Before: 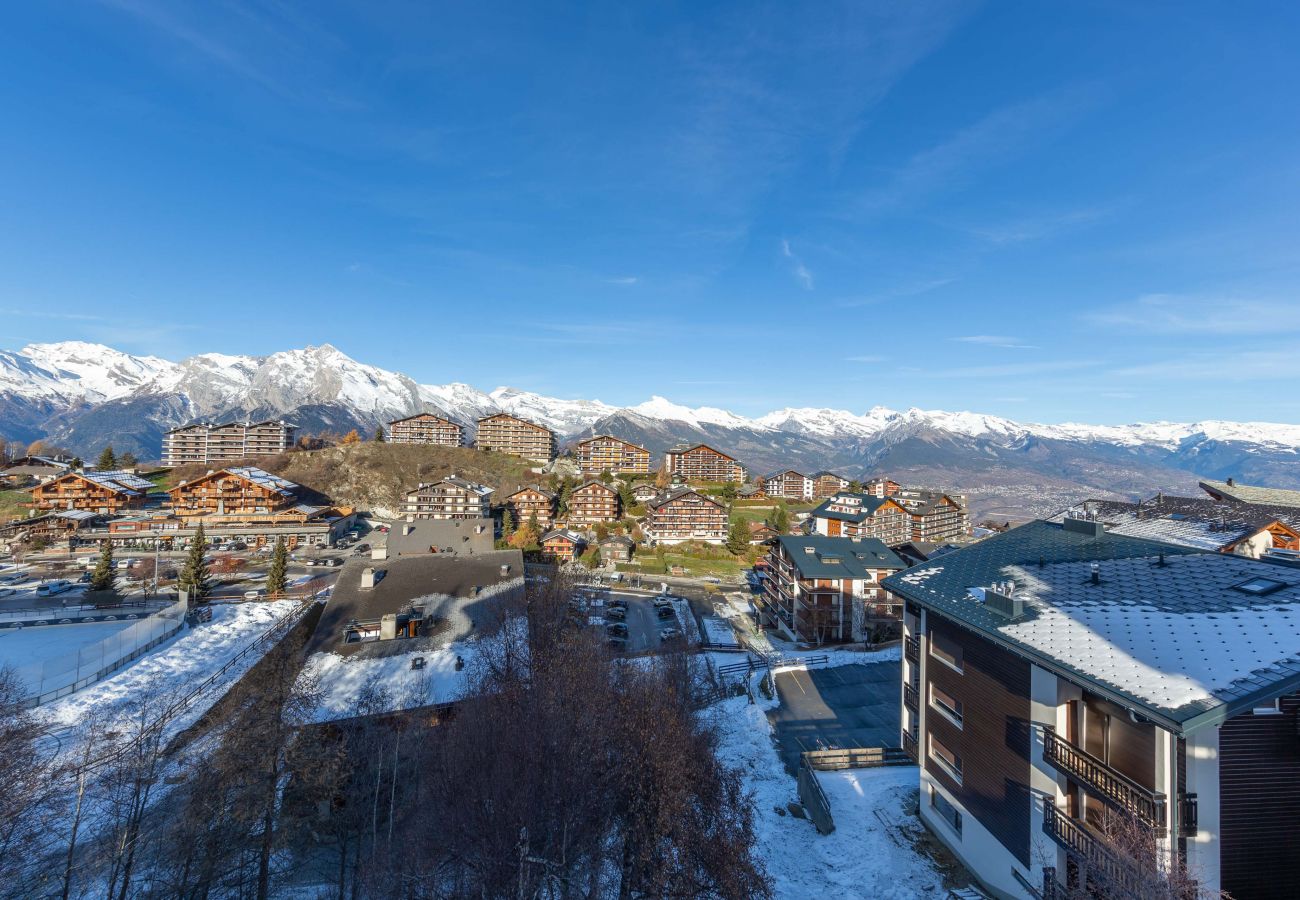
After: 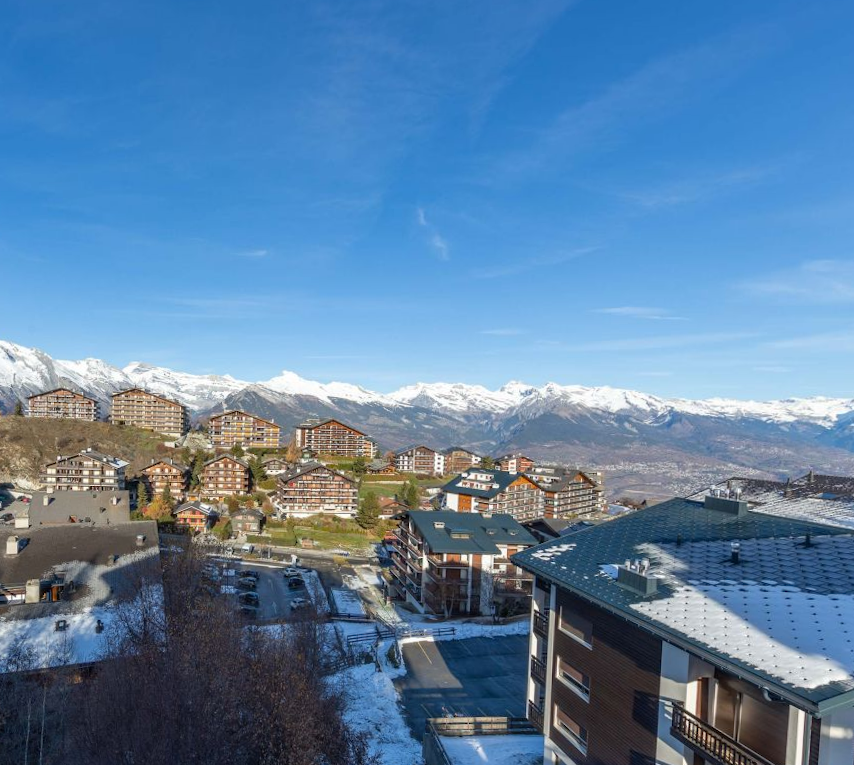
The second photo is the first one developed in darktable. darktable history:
rotate and perspective: rotation 0.062°, lens shift (vertical) 0.115, lens shift (horizontal) -0.133, crop left 0.047, crop right 0.94, crop top 0.061, crop bottom 0.94
crop and rotate: left 24.034%, top 2.838%, right 6.406%, bottom 6.299%
